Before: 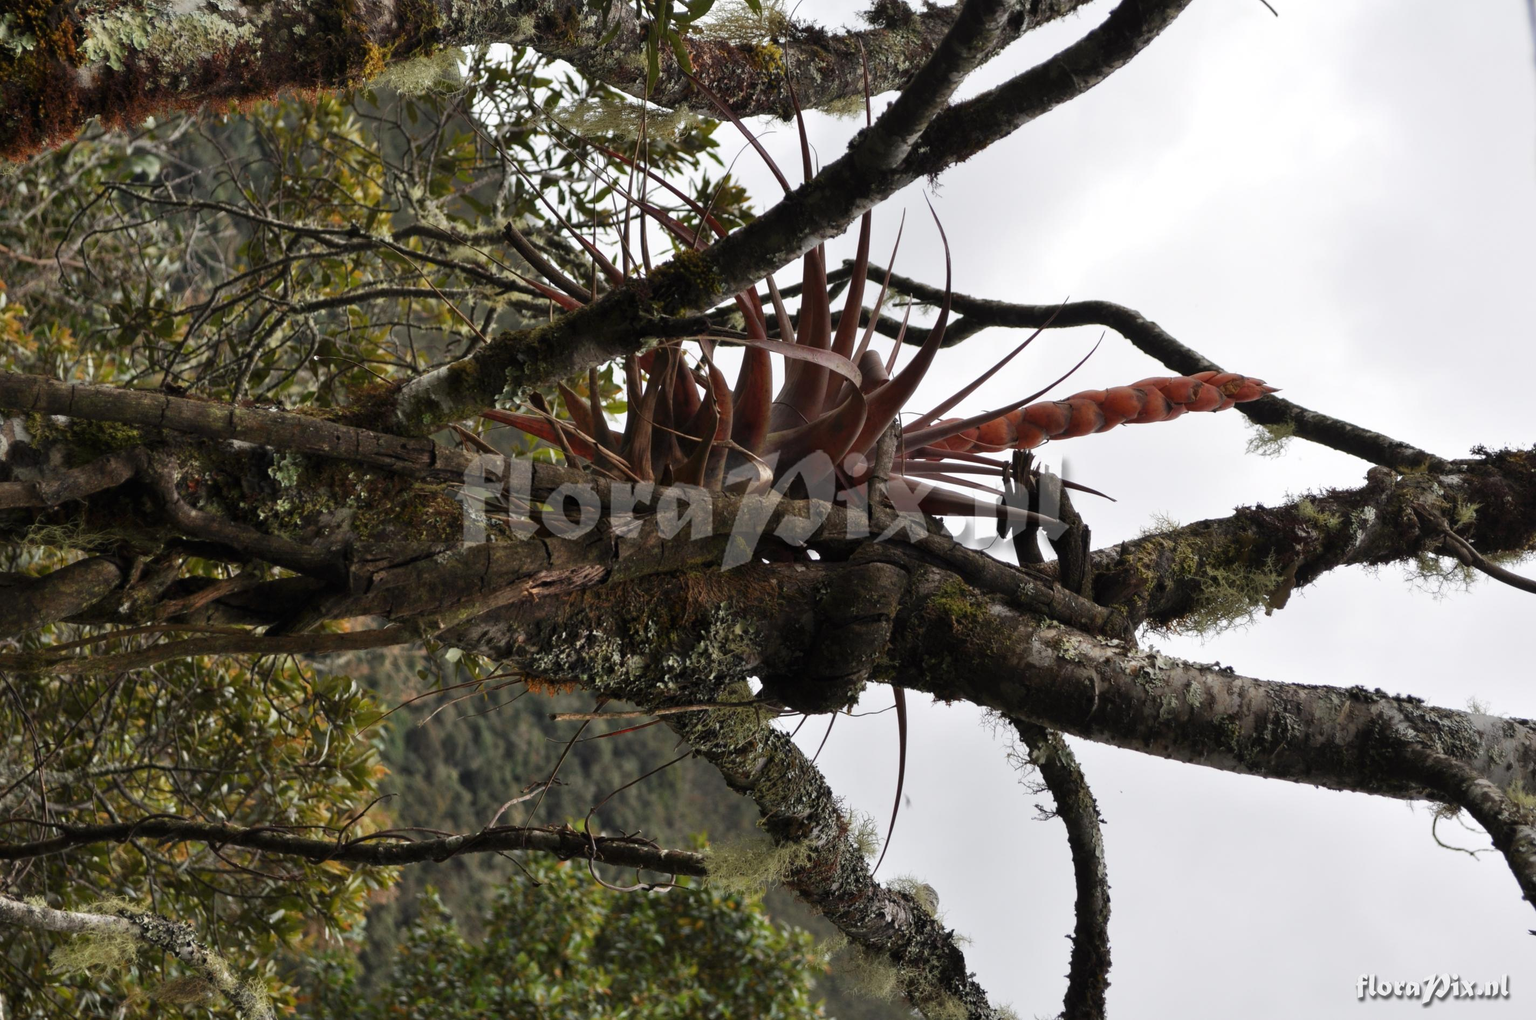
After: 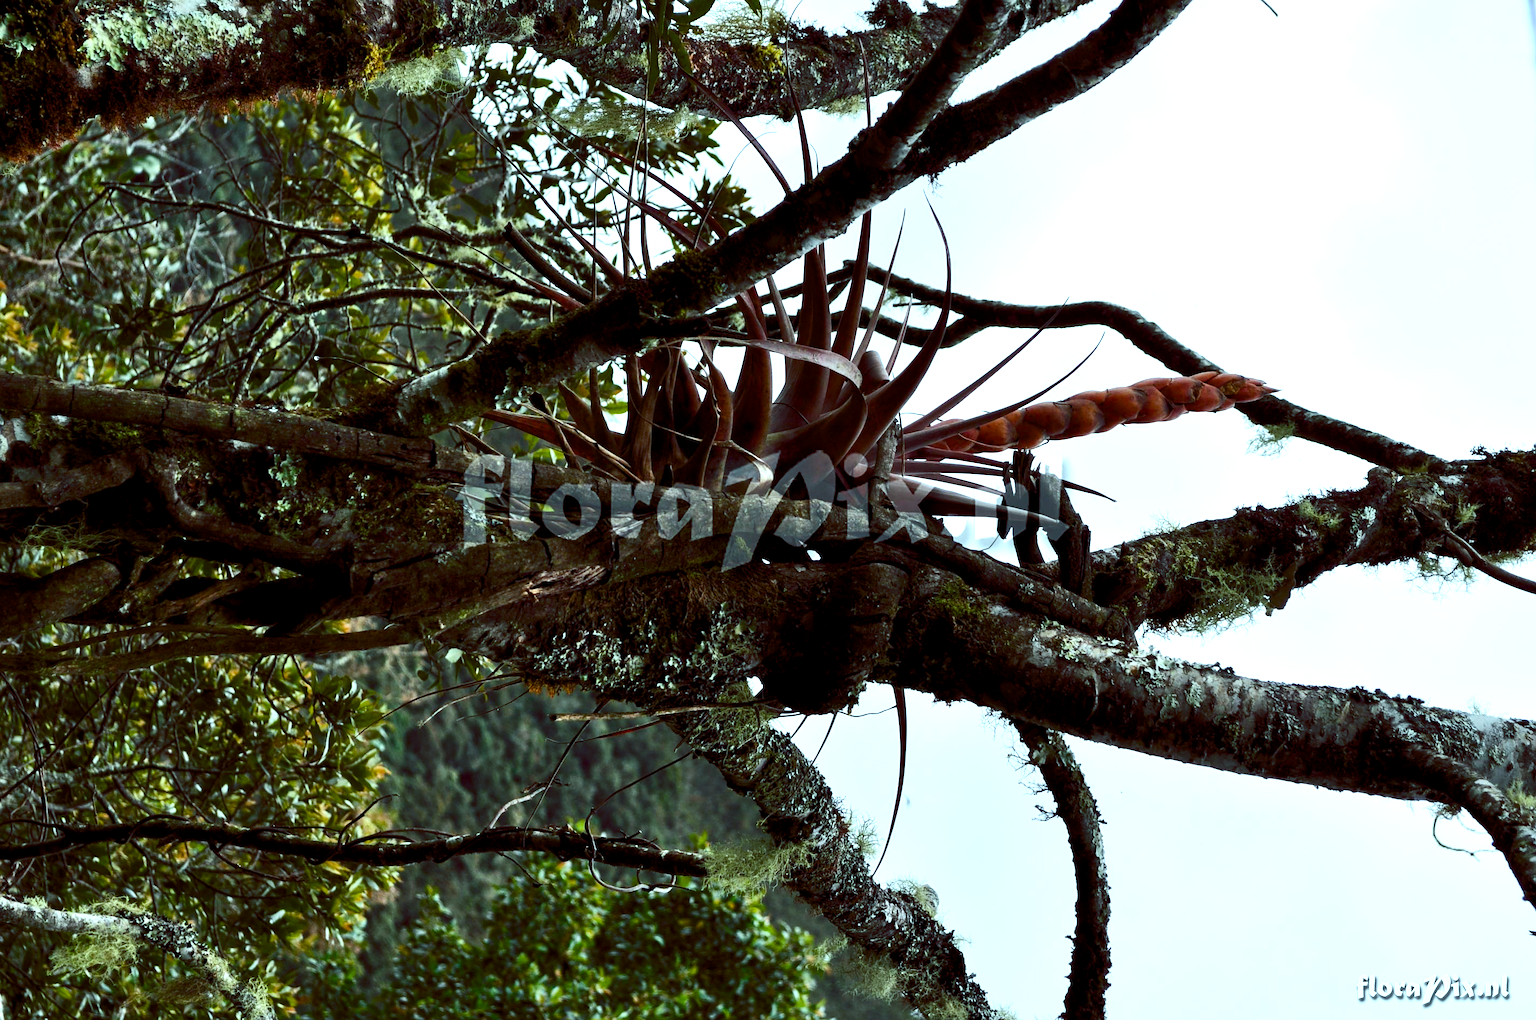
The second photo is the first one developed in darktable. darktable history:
sharpen: amount 0.2
color balance rgb: shadows lift › luminance -7.7%, shadows lift › chroma 2.13%, shadows lift › hue 200.79°, power › luminance -7.77%, power › chroma 2.27%, power › hue 220.69°, highlights gain › luminance 15.15%, highlights gain › chroma 4%, highlights gain › hue 209.35°, global offset › luminance -0.21%, global offset › chroma 0.27%, perceptual saturation grading › global saturation 24.42%, perceptual saturation grading › highlights -24.42%, perceptual saturation grading › mid-tones 24.42%, perceptual saturation grading › shadows 40%, perceptual brilliance grading › global brilliance -5%, perceptual brilliance grading › highlights 24.42%, perceptual brilliance grading › mid-tones 7%, perceptual brilliance grading › shadows -5%
rotate and perspective: automatic cropping original format, crop left 0, crop top 0
contrast brightness saturation: contrast 0.24, brightness 0.09
